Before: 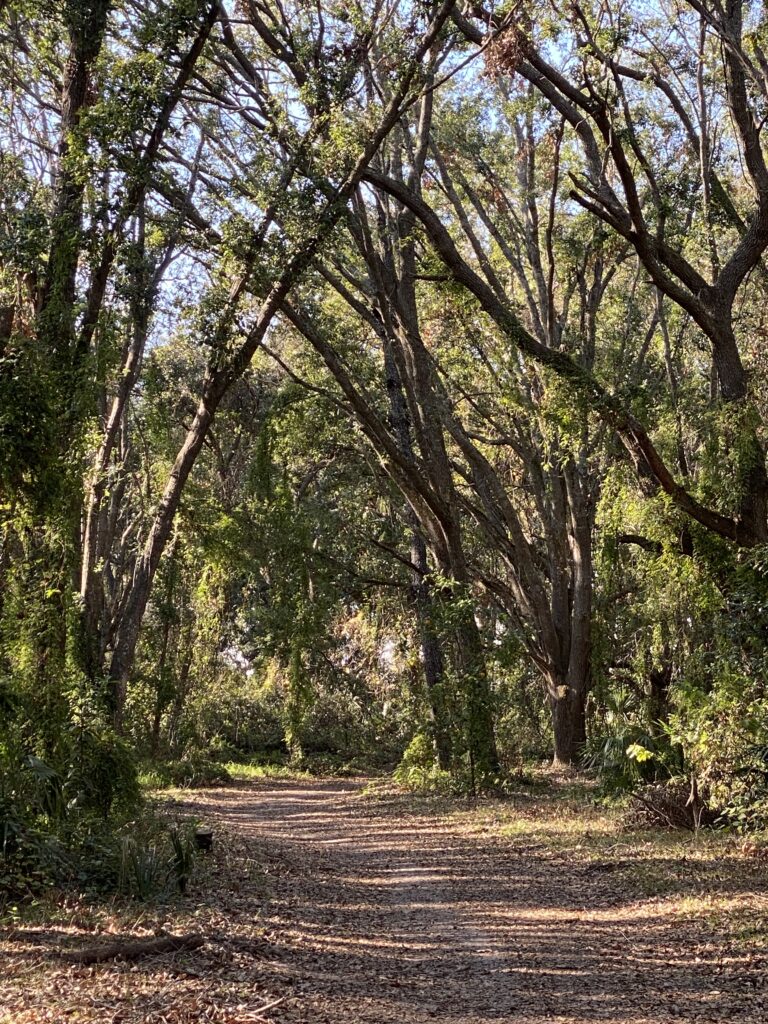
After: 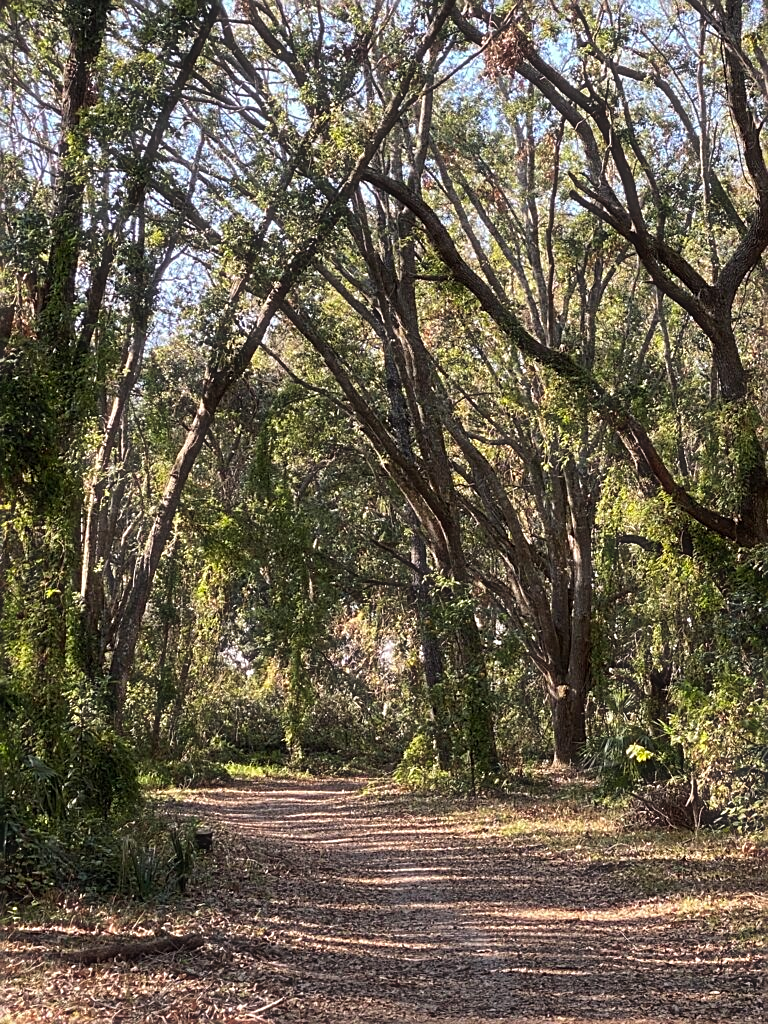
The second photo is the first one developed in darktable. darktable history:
sharpen: on, module defaults
haze removal: strength -0.059, compatibility mode true, adaptive false
